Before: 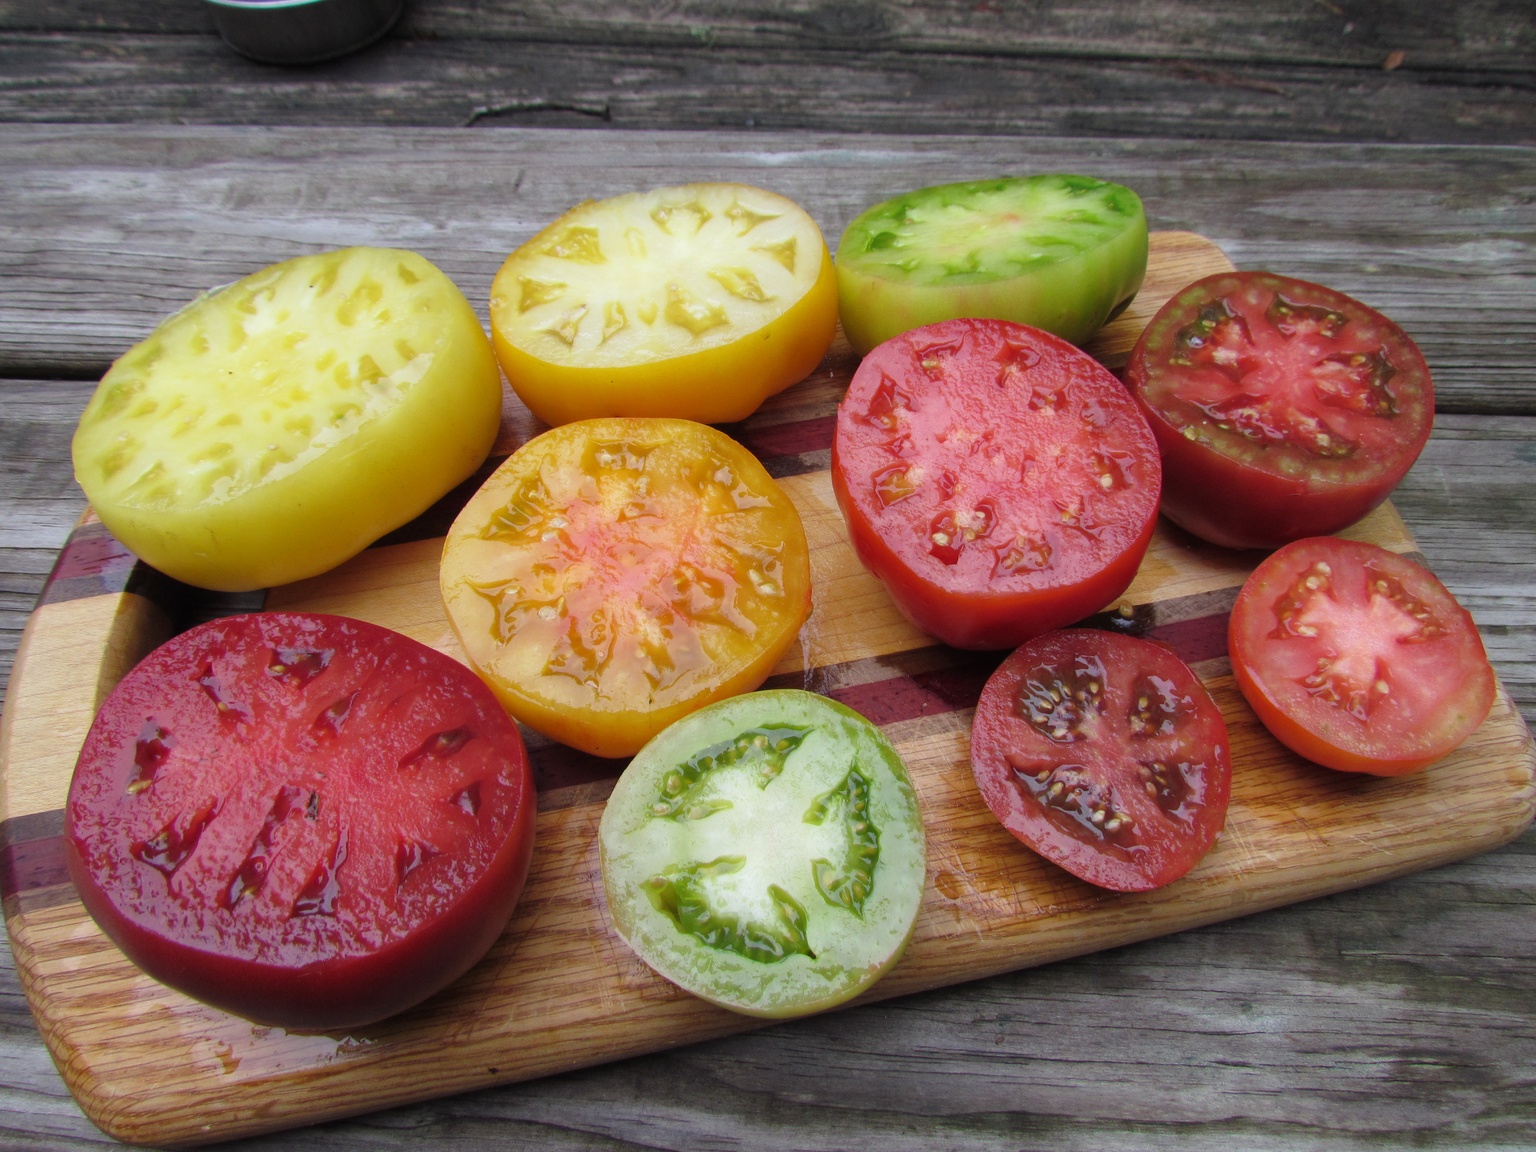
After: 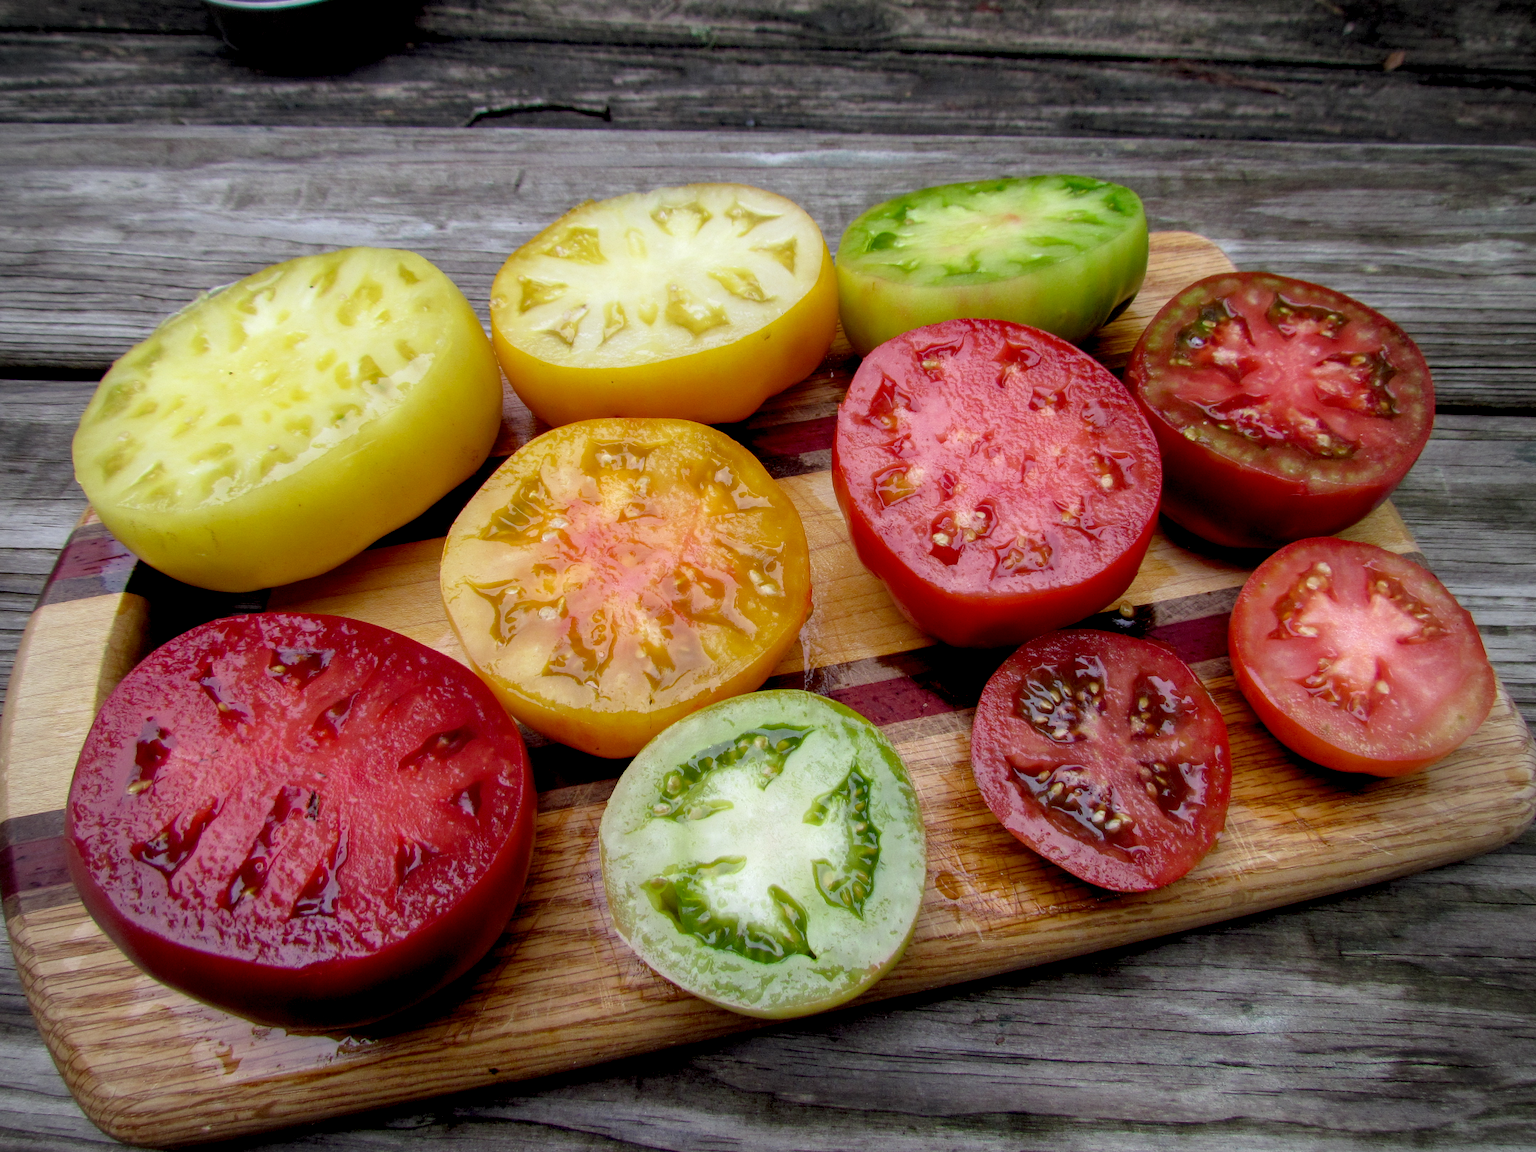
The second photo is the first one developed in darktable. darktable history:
exposure: black level correction 0.016, exposure -0.009 EV, compensate highlight preservation false
vignetting: fall-off radius 60.92%
local contrast: on, module defaults
